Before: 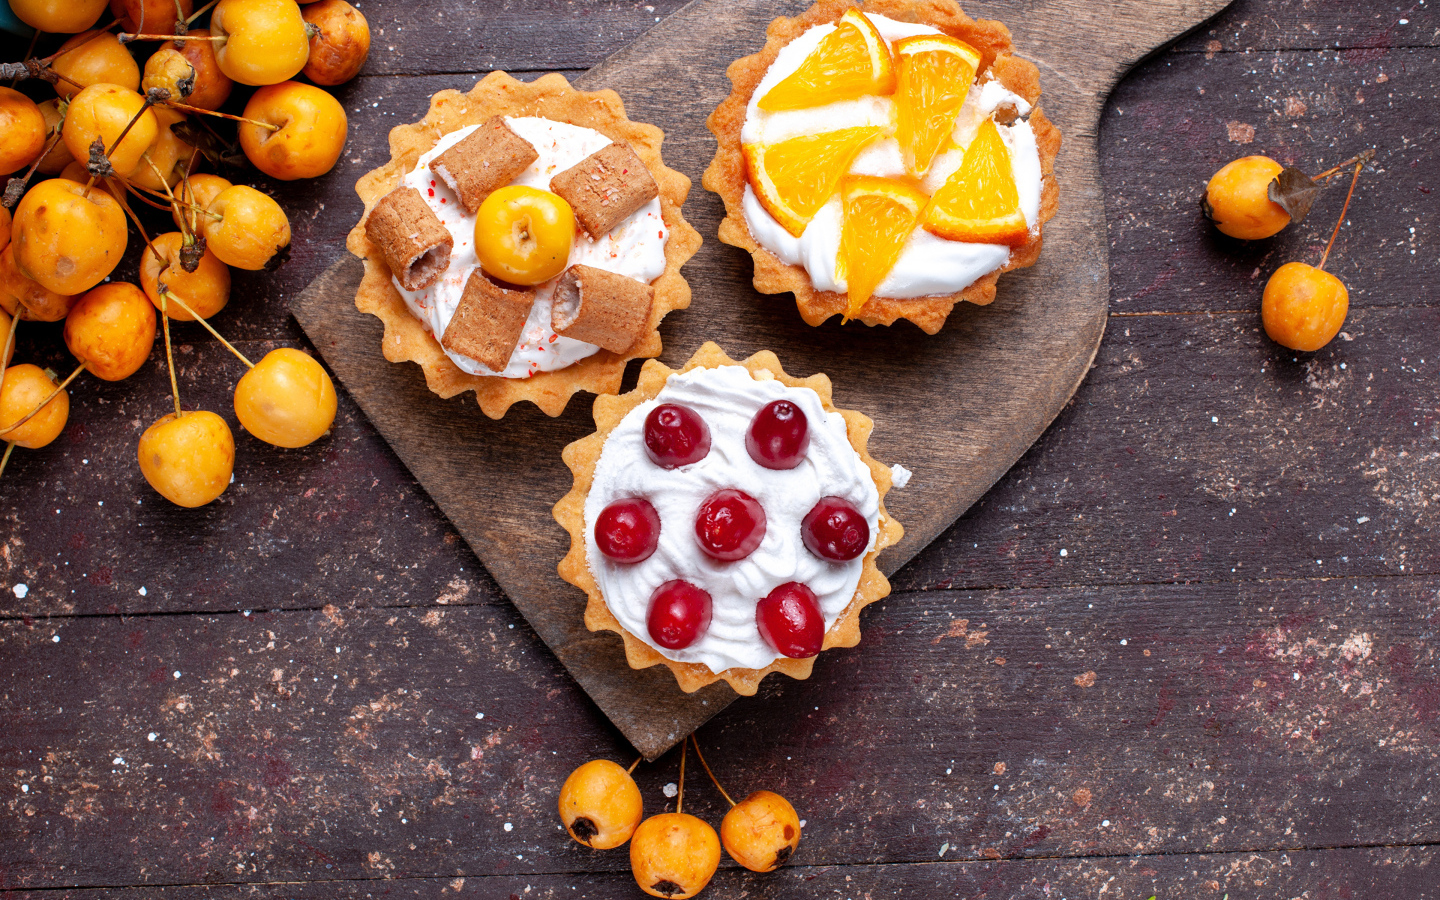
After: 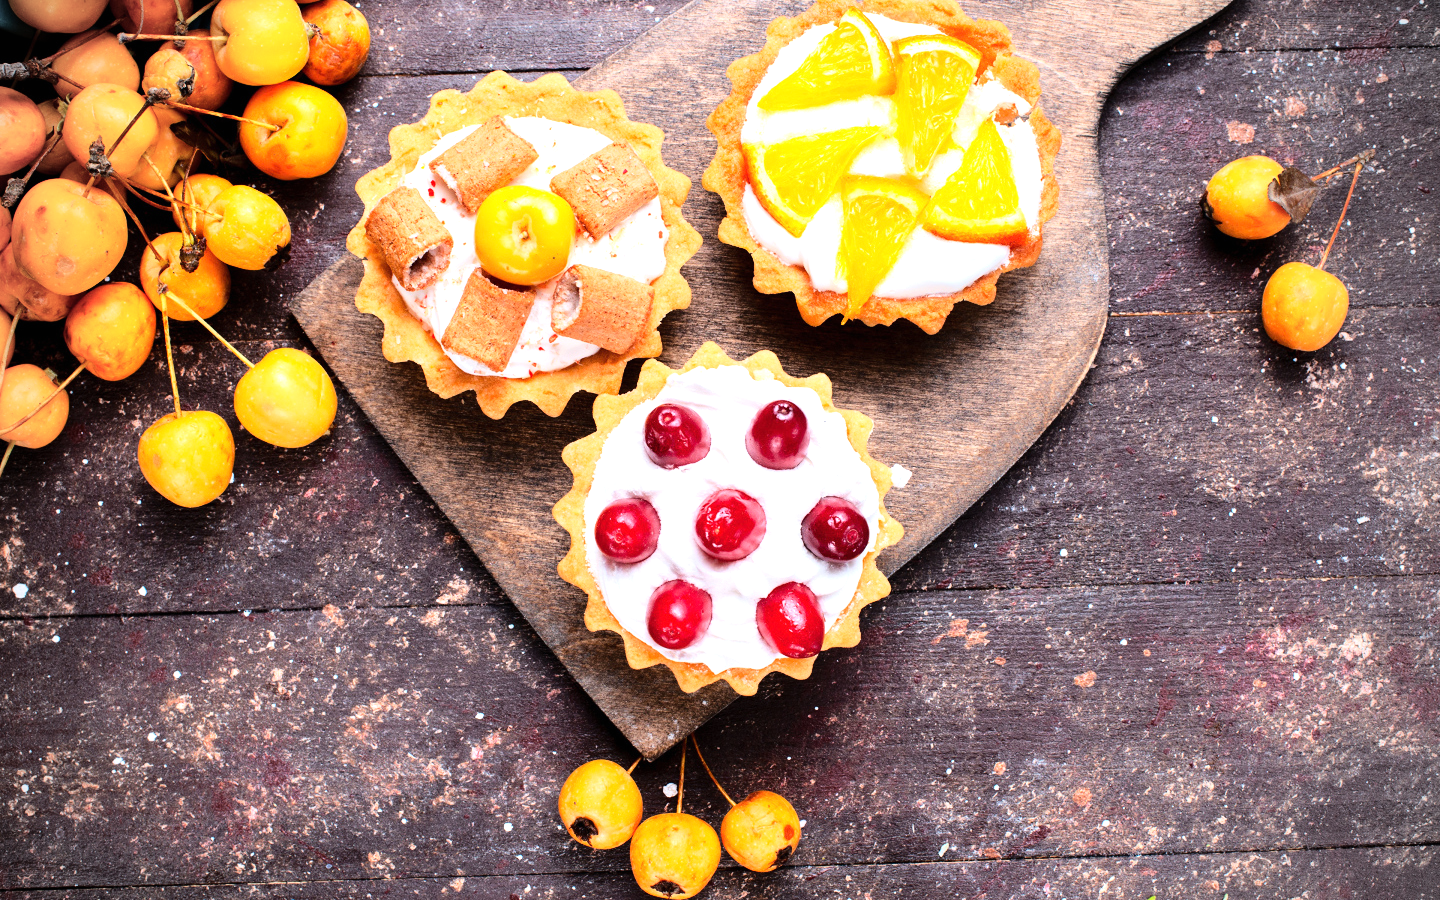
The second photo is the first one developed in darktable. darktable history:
base curve: curves: ch0 [(0, 0) (0.036, 0.025) (0.121, 0.166) (0.206, 0.329) (0.605, 0.79) (1, 1)]
vignetting: unbound false
exposure: black level correction 0, exposure 0.697 EV, compensate highlight preservation false
